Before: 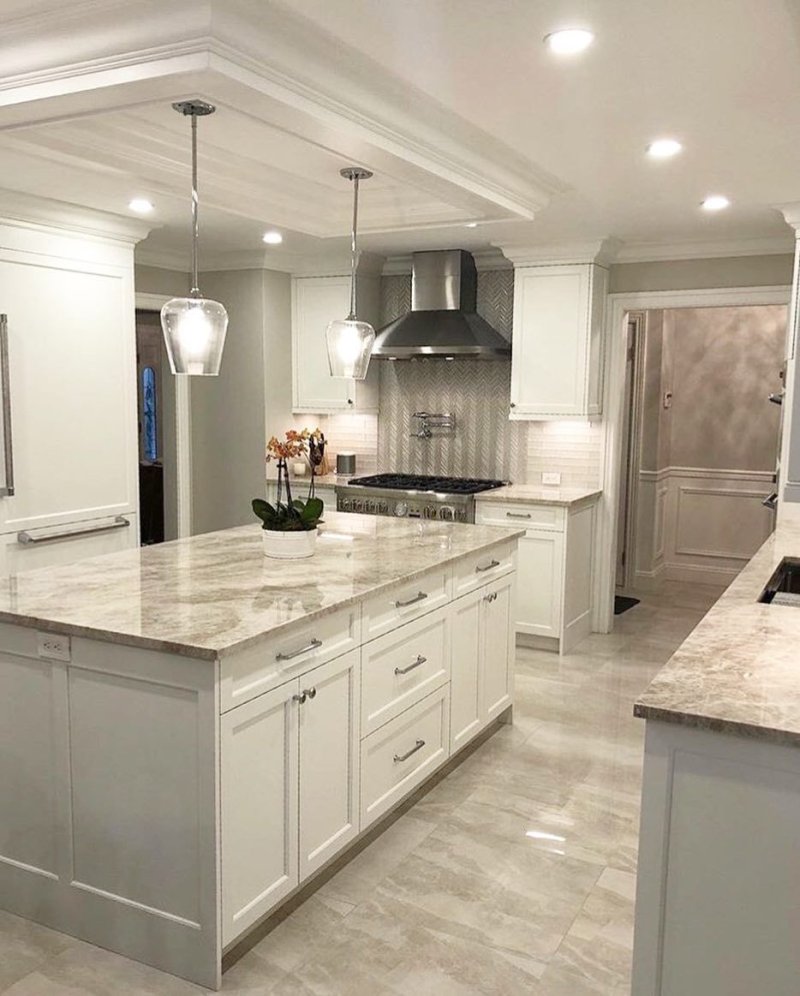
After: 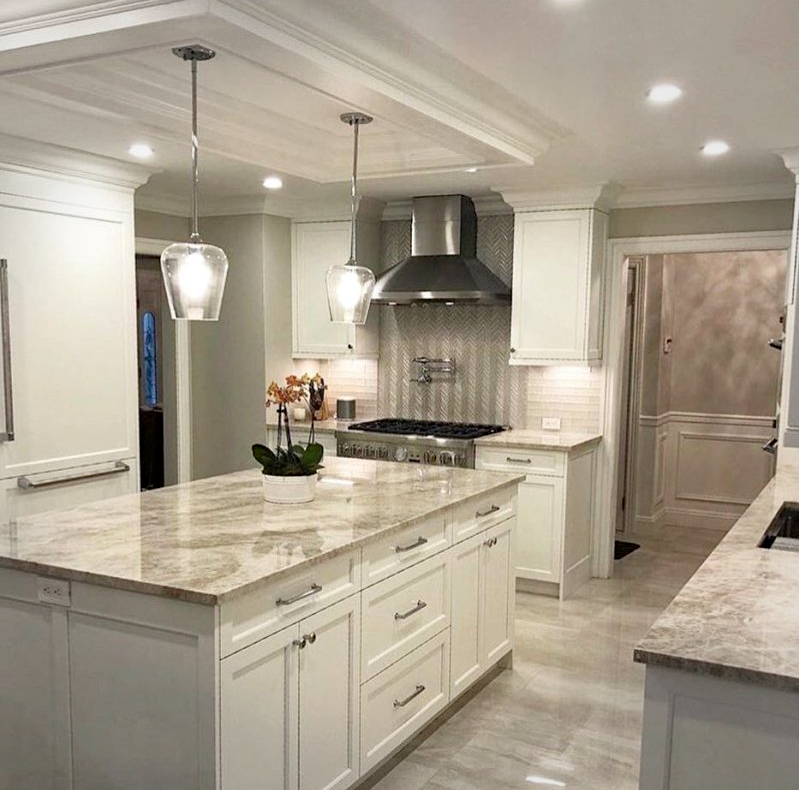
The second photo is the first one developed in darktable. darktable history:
haze removal: compatibility mode true, adaptive false
crop and rotate: top 5.667%, bottom 14.937%
vignetting: fall-off start 91%, fall-off radius 39.39%, brightness -0.182, saturation -0.3, width/height ratio 1.219, shape 1.3, dithering 8-bit output, unbound false
